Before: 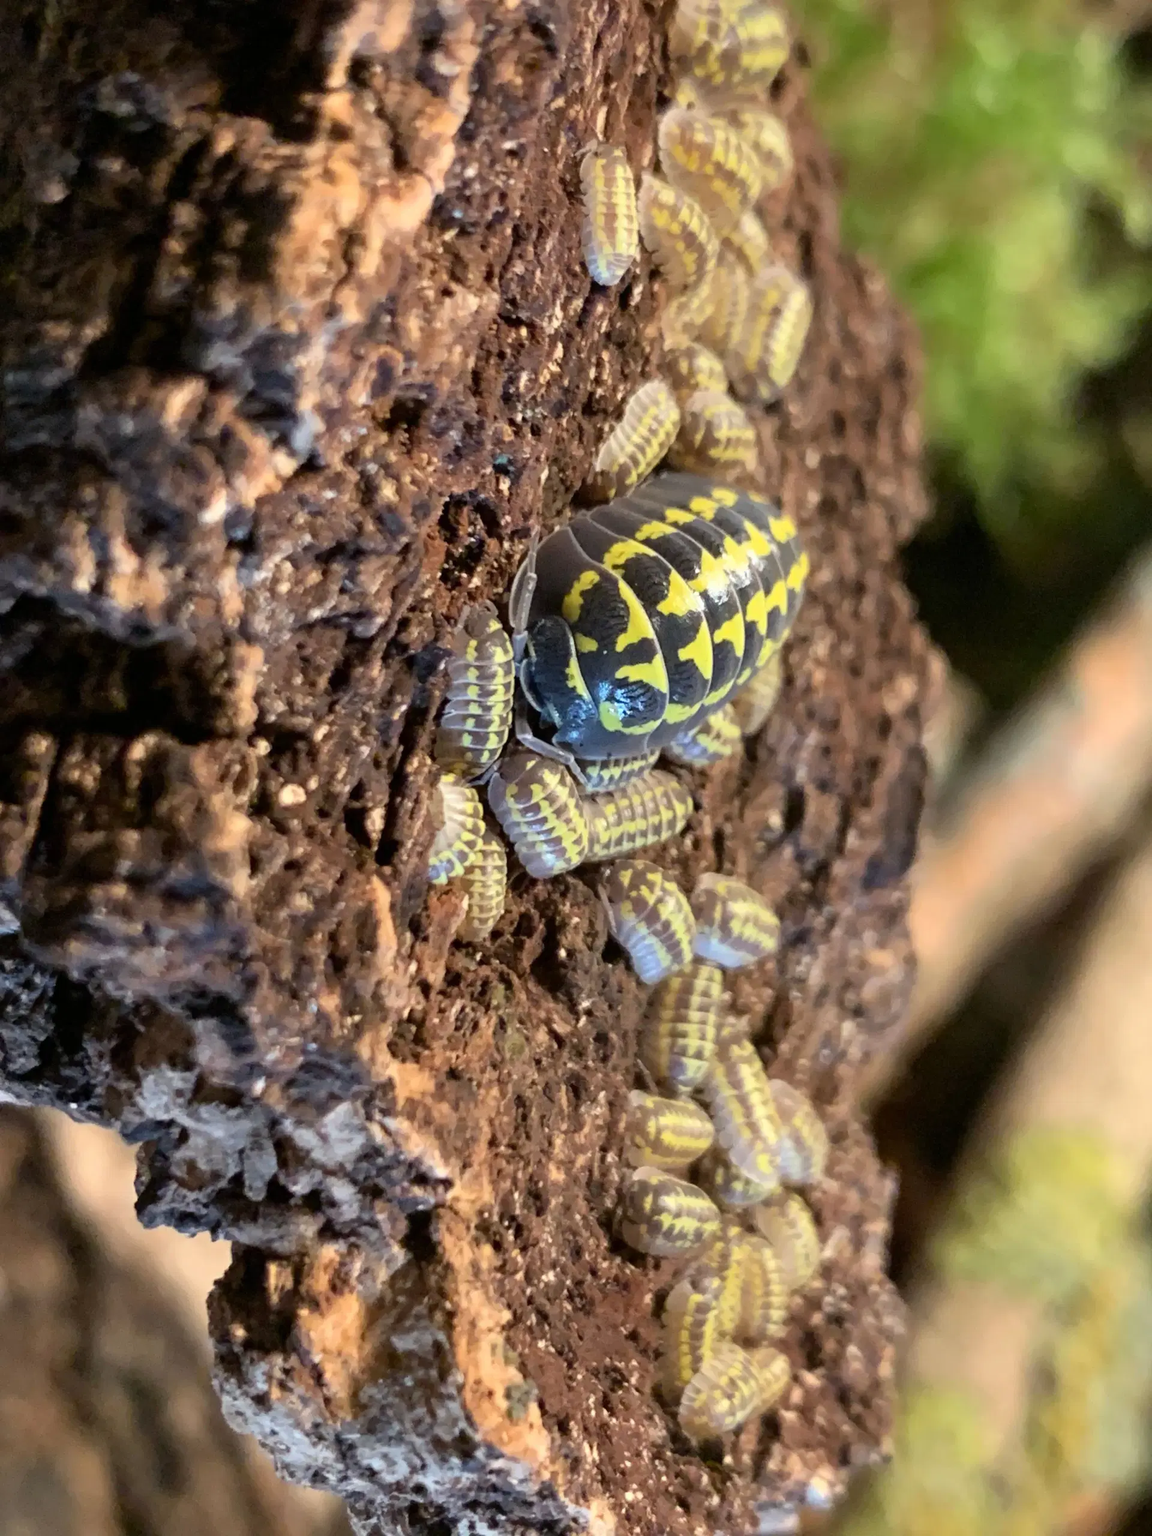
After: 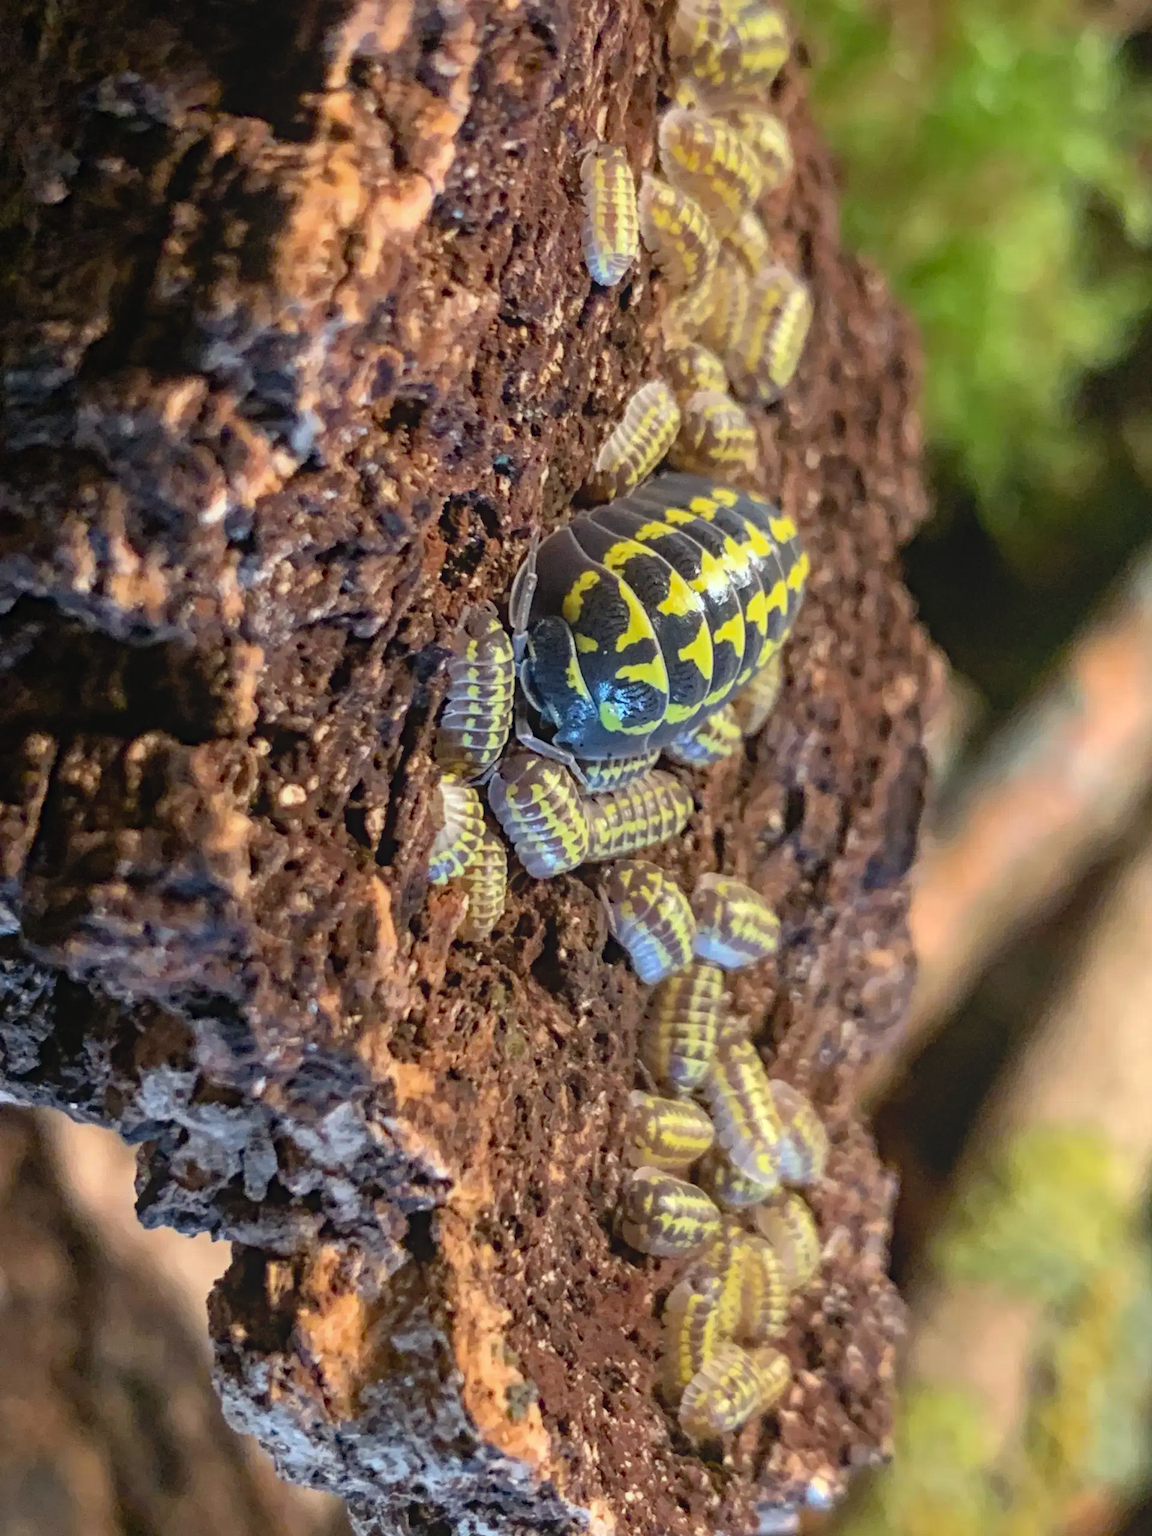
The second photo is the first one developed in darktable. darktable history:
local contrast: highlights 48%, shadows 0%, detail 100%
haze removal: strength 0.29, distance 0.25, compatibility mode true, adaptive false
